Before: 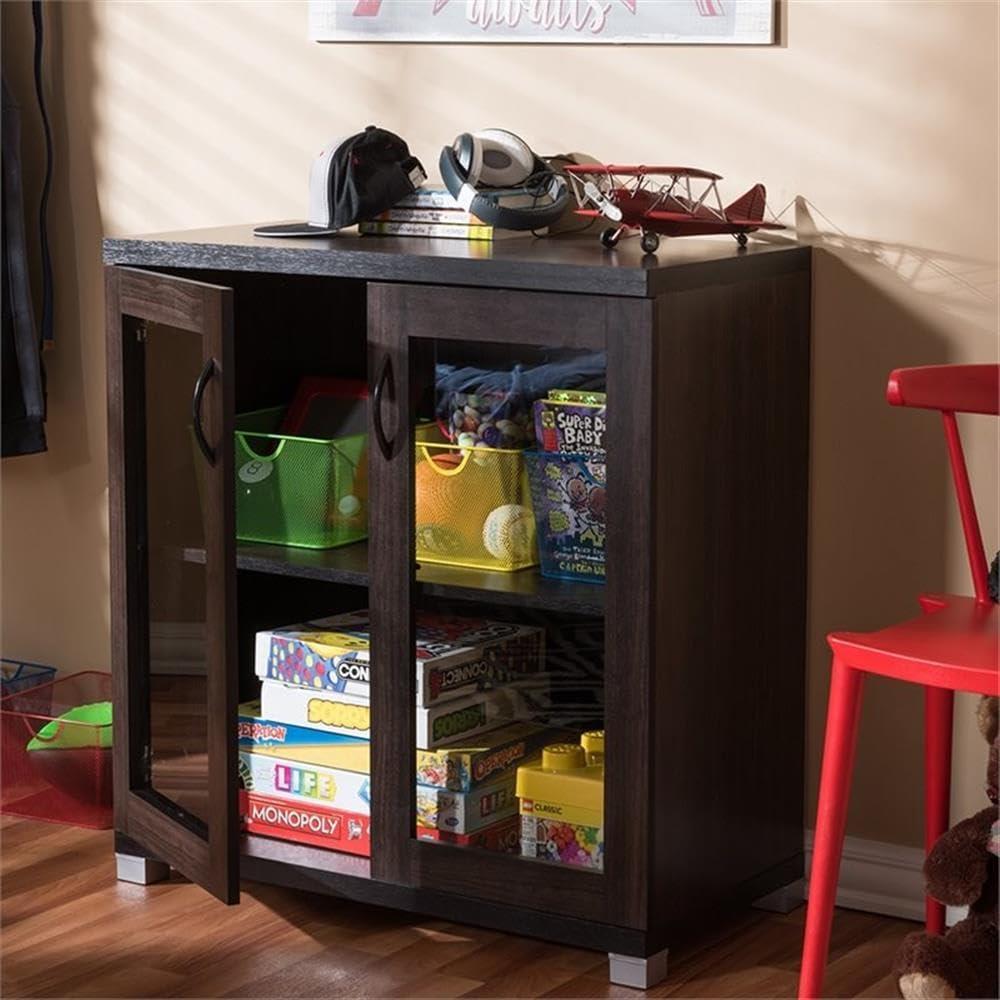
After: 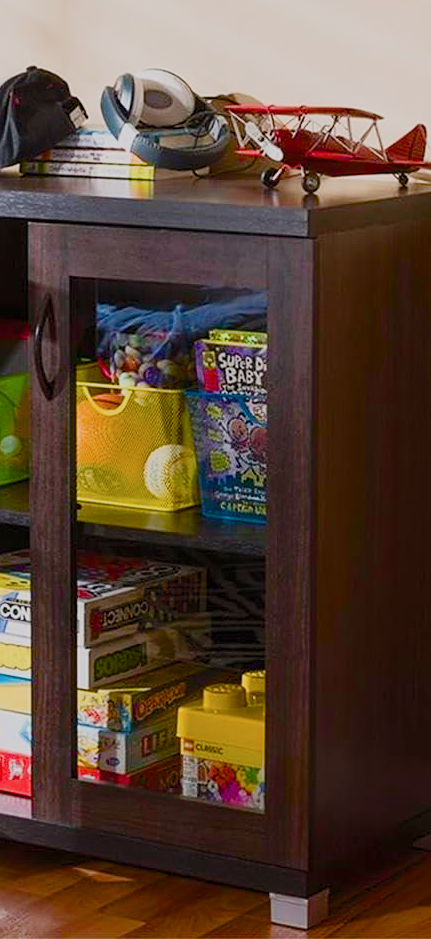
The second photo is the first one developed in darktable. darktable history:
color balance rgb: highlights gain › chroma 0.214%, highlights gain › hue 331.12°, linear chroma grading › shadows 16.499%, perceptual saturation grading › global saturation 34.916%, perceptual saturation grading › highlights -25.55%, perceptual saturation grading › shadows 50.113%, perceptual brilliance grading › highlights 9.488%, perceptual brilliance grading › mid-tones 5.484%, contrast -29.768%
crop: left 33.918%, top 6.054%, right 22.943%
sharpen: radius 1.316, amount 0.294, threshold 0.168
filmic rgb: black relative exposure -8.34 EV, white relative exposure 4.69 EV, hardness 3.8
tone curve: curves: ch0 [(0, 0) (0.003, 0.009) (0.011, 0.019) (0.025, 0.034) (0.044, 0.057) (0.069, 0.082) (0.1, 0.104) (0.136, 0.131) (0.177, 0.165) (0.224, 0.212) (0.277, 0.279) (0.335, 0.342) (0.399, 0.401) (0.468, 0.477) (0.543, 0.572) (0.623, 0.675) (0.709, 0.772) (0.801, 0.85) (0.898, 0.942) (1, 1)], color space Lab, independent channels, preserve colors none
